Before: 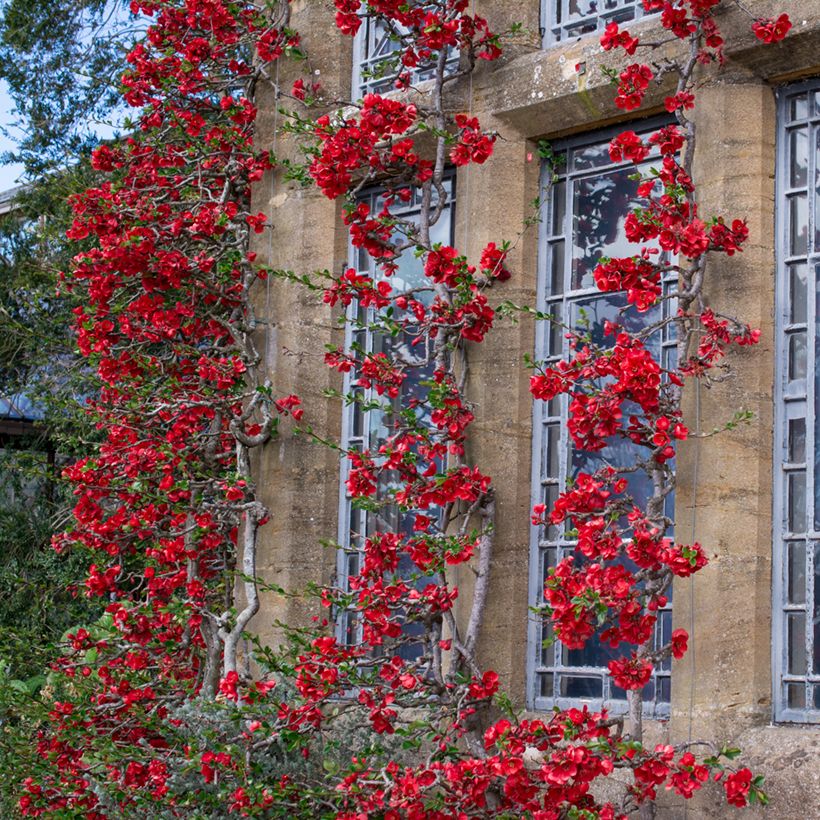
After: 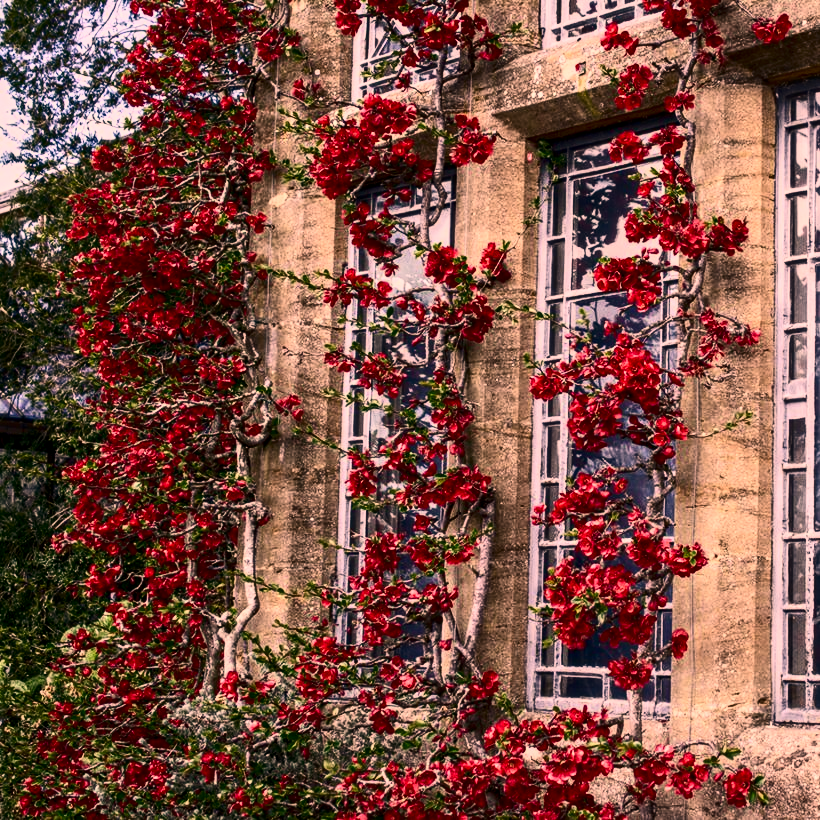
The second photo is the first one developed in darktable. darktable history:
tone equalizer: on, module defaults
contrast brightness saturation: contrast 0.491, saturation -0.082
color correction: highlights a* 22.11, highlights b* 22.08
local contrast: on, module defaults
